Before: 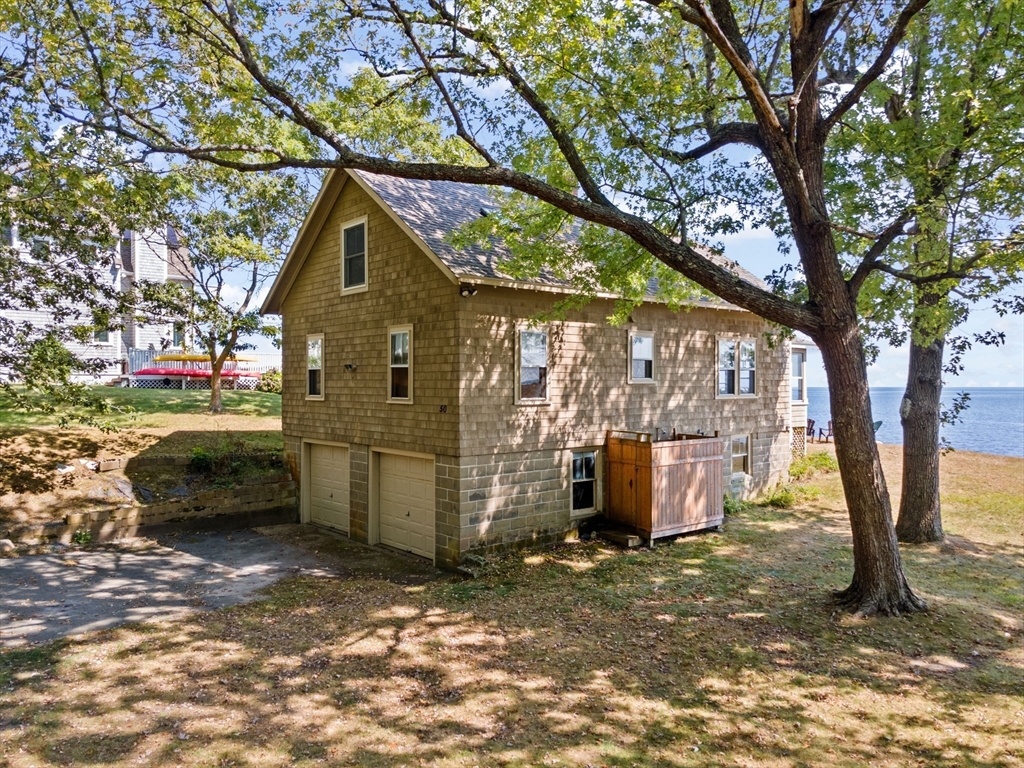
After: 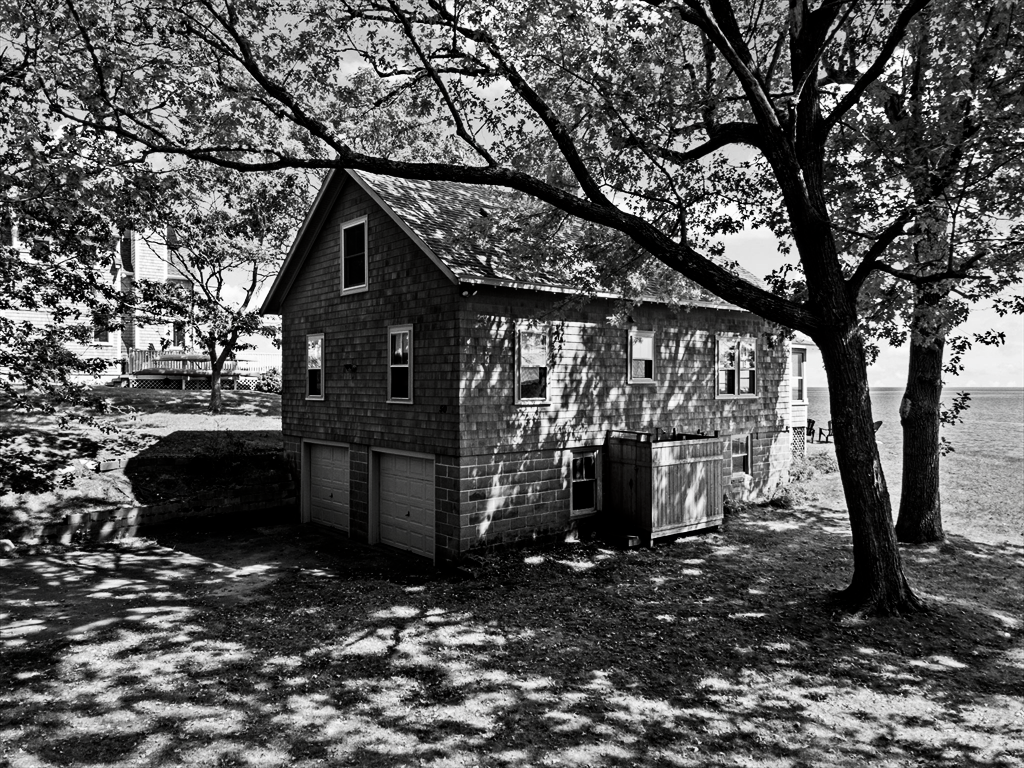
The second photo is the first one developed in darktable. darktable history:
base curve: curves: ch0 [(0, 0) (0.028, 0.03) (0.121, 0.232) (0.46, 0.748) (0.859, 0.968) (1, 1)], preserve colors none
contrast brightness saturation: contrast 0.018, brightness -0.996, saturation -0.989
